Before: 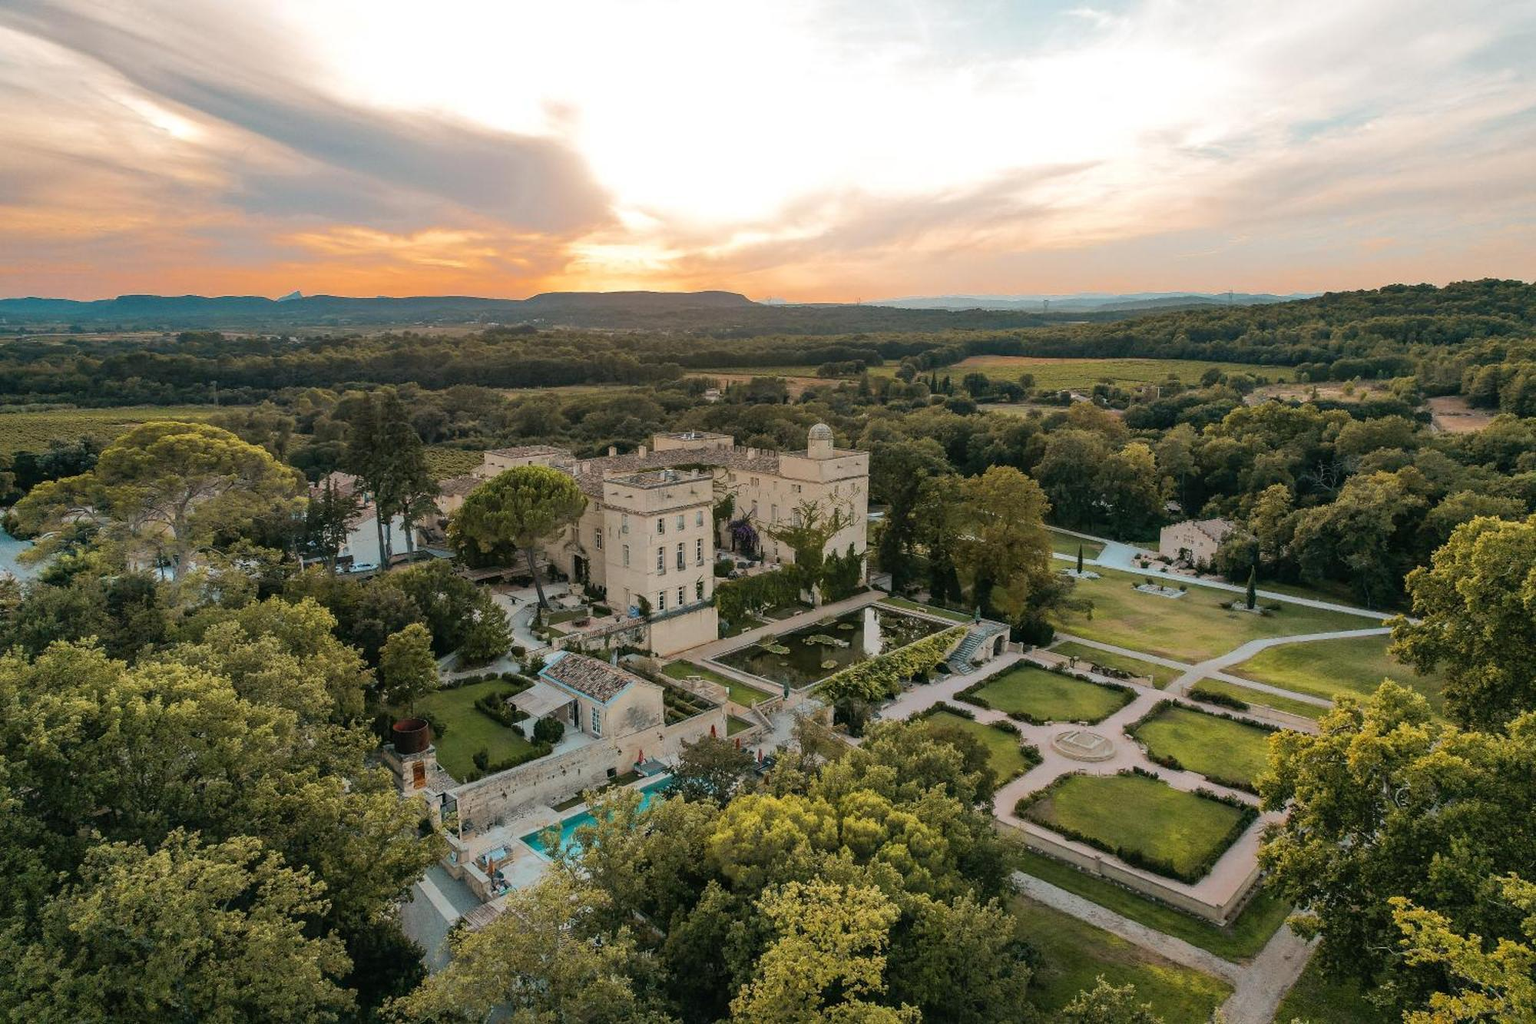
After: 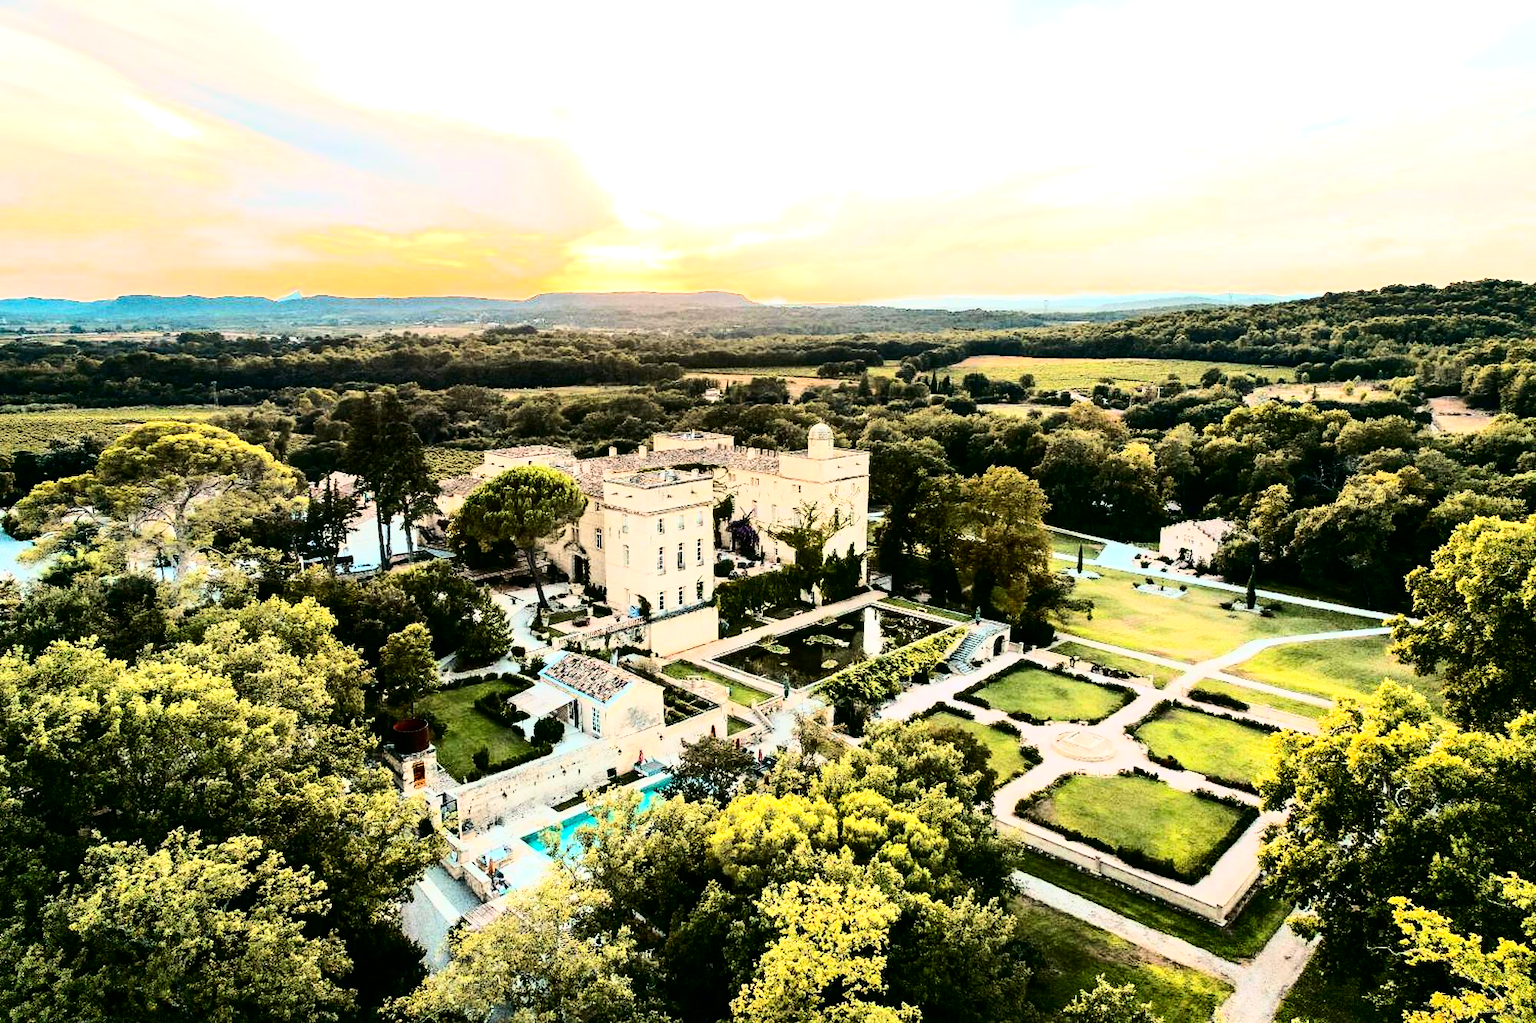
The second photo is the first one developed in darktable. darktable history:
tone equalizer: -8 EV 0.01 EV, -7 EV -0.028 EV, -6 EV 0.04 EV, -5 EV 0.047 EV, -4 EV 0.251 EV, -3 EV 0.627 EV, -2 EV 0.59 EV, -1 EV 0.178 EV, +0 EV 0.053 EV, edges refinement/feathering 500, mask exposure compensation -1.57 EV, preserve details guided filter
contrast brightness saturation: contrast 0.237, brightness -0.235, saturation 0.144
exposure: black level correction 0, exposure 0.695 EV, compensate highlight preservation false
base curve: curves: ch0 [(0, 0) (0.036, 0.025) (0.121, 0.166) (0.206, 0.329) (0.605, 0.79) (1, 1)]
